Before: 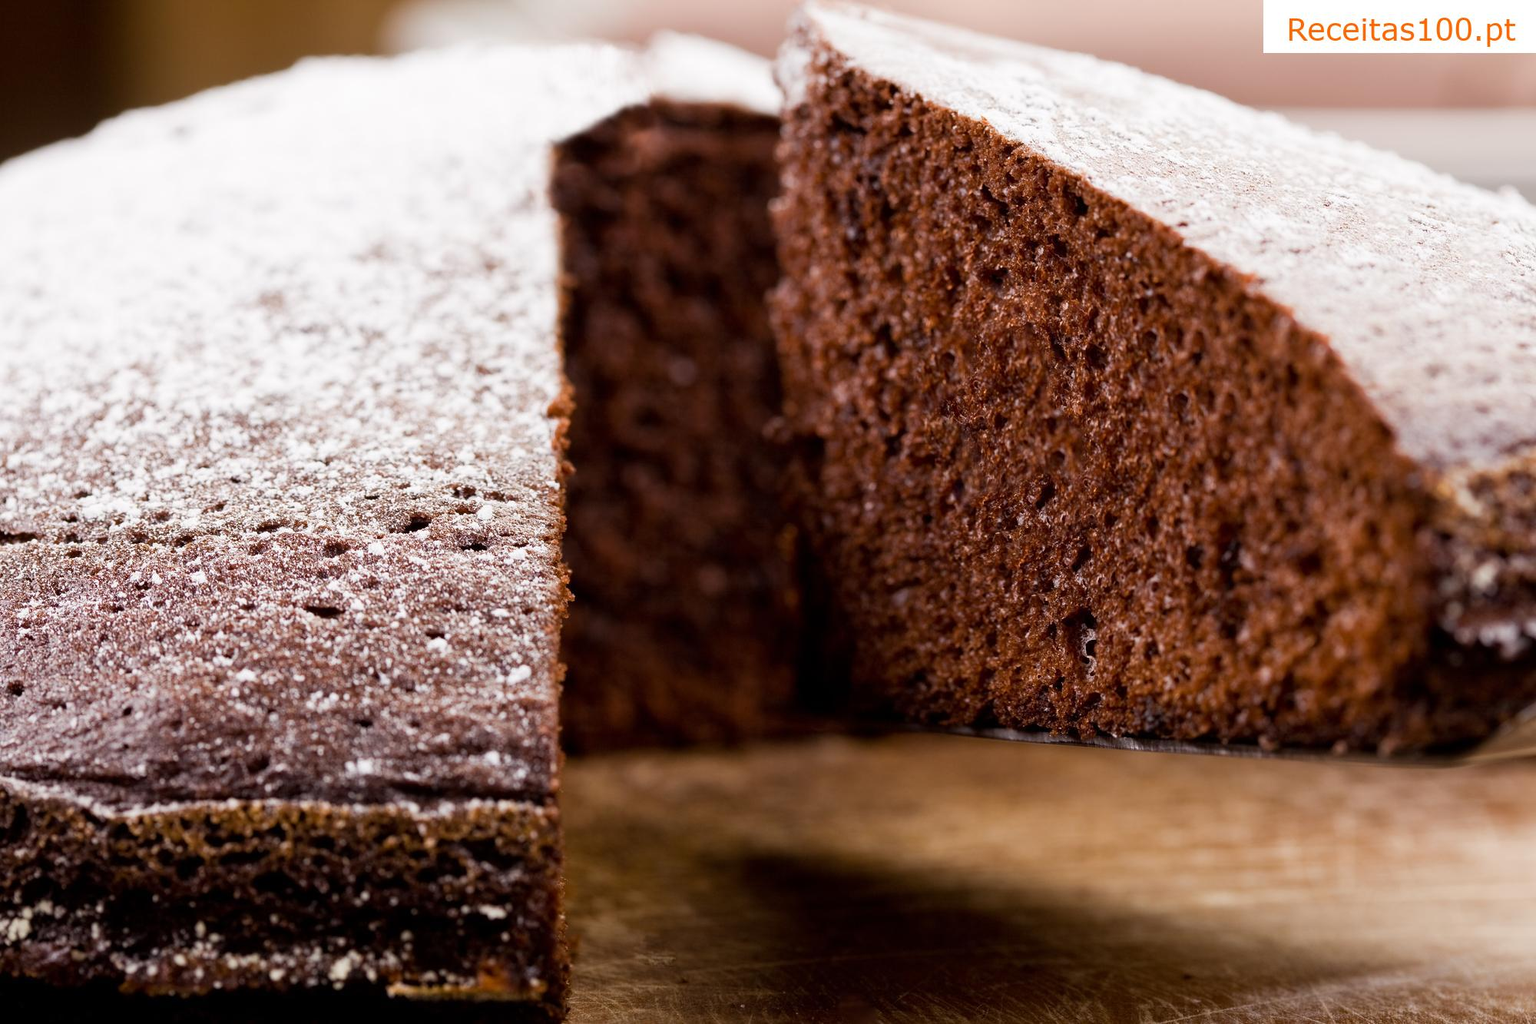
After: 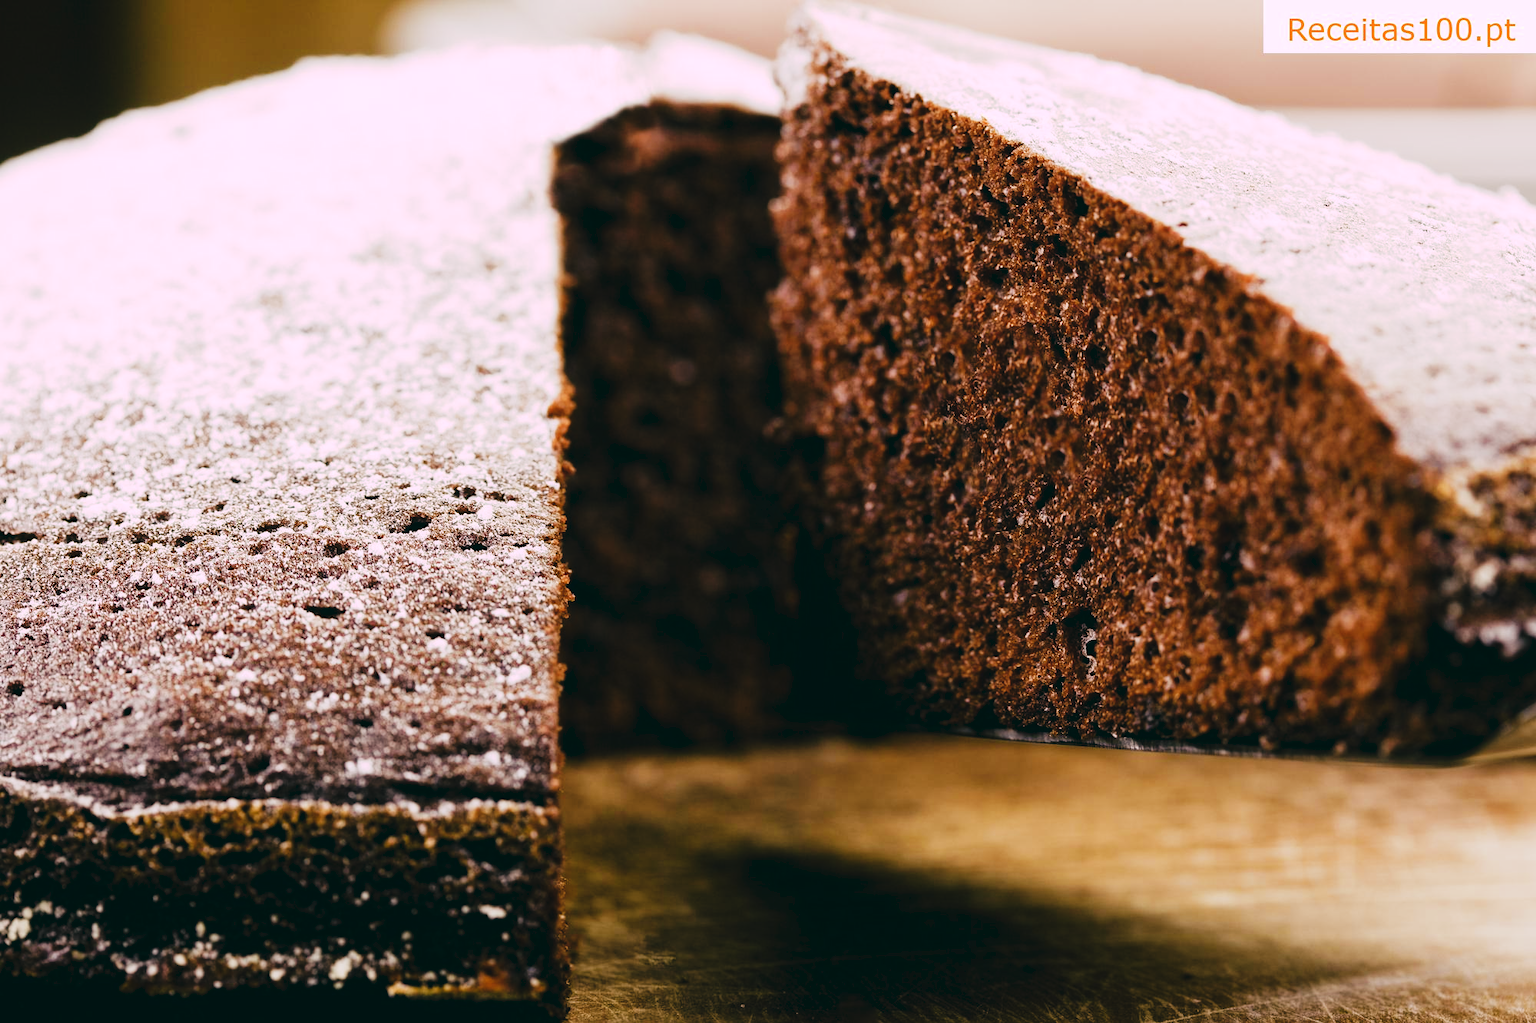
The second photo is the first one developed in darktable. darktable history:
tone curve: curves: ch0 [(0, 0) (0.003, 0.042) (0.011, 0.043) (0.025, 0.047) (0.044, 0.059) (0.069, 0.07) (0.1, 0.085) (0.136, 0.107) (0.177, 0.139) (0.224, 0.185) (0.277, 0.258) (0.335, 0.34) (0.399, 0.434) (0.468, 0.526) (0.543, 0.623) (0.623, 0.709) (0.709, 0.794) (0.801, 0.866) (0.898, 0.919) (1, 1)], preserve colors none
color look up table: target L [101.83, 98.42, 91.95, 85.73, 75.63, 70.49, 70.93, 70.28, 52.98, 50.78, 25.52, 201.25, 84.61, 80.57, 70.53, 60.46, 57.16, 61.27, 55.58, 49.46, 47.46, 43.63, 30.27, 24.55, 23.4, 9.722, 96.53, 76.55, 75.72, 63.94, 64.26, 58.74, 53.73, 48.64, 56.46, 38.37, 34.04, 34.18, 17.13, 18.76, 14.32, 92.32, 89.39, 69.79, 63.56, 66.14, 42.12, 32.62, 12.25], target a [-2.765, -26.35, -29.57, -18.59, -18.45, -1.486, -51.64, -24.48, -43.2, -21.07, -22.07, 0, 12.03, 4.698, 26.91, 39.76, 31.22, 6.415, 50.34, 68.12, 55.93, 24.29, 2.74, 29.41, -5.442, 13.09, 15.28, 9.616, 29.72, 24.97, 50.47, 63.94, 15.19, 5.965, 55.41, 51.42, 32.91, 45.98, 9.613, 24.72, 18.91, -26.34, -21.1, -1.169, -6.884, -27.02, -8.6, -12.74, -20.31], target b [14.68, 38.44, 16.85, 7.01, 21.95, 9.504, 40.33, 56.2, 32.87, 36.59, 14.37, -0.001, 23.11, 59.33, 47.77, 56.39, 18.74, 35.76, 41.97, 16.17, 50.05, 41.96, 2.315, 32.59, 23.11, 11.57, -7.29, -8.373, -2.279, -33.62, -7.483, -30.61, -58.19, -12.93, -50.29, -15.96, 2.116, -48.41, -30.53, -43.98, -17.83, -3.404, -18.68, -31.82, -11.45, 0.684, -31, -11.76, -6.171], num patches 49
